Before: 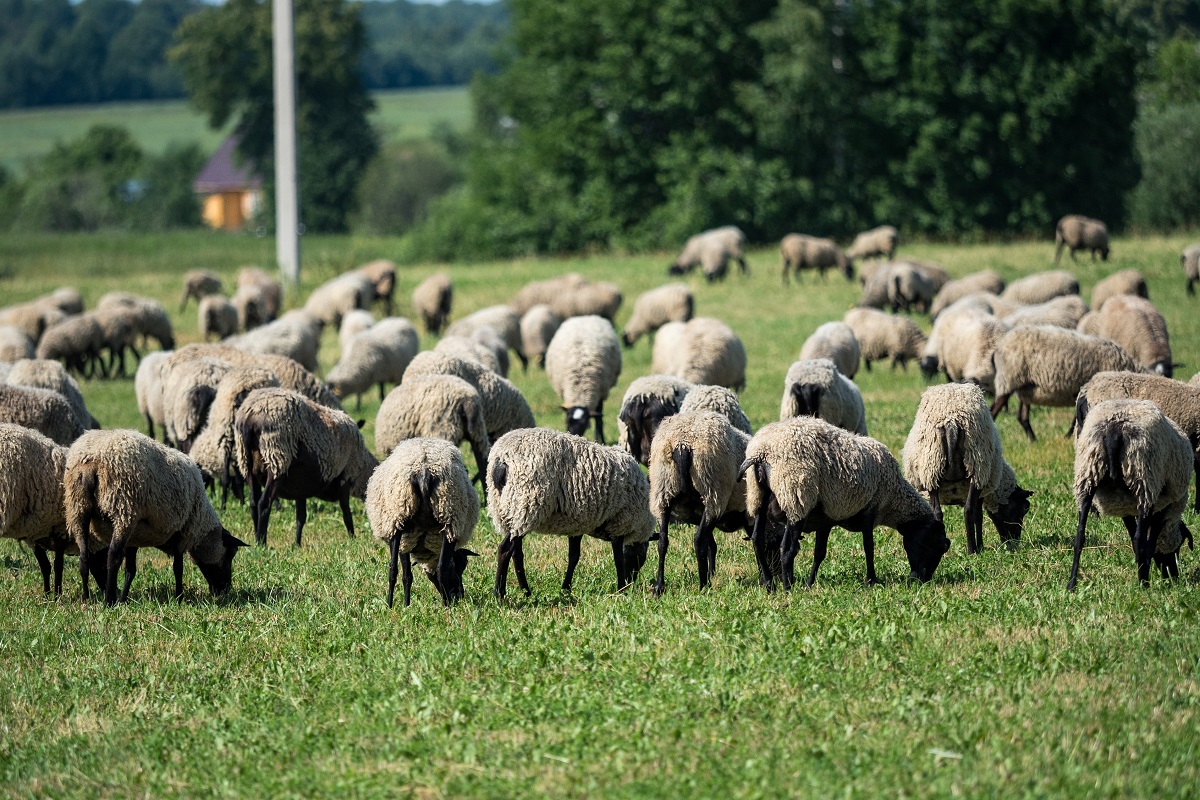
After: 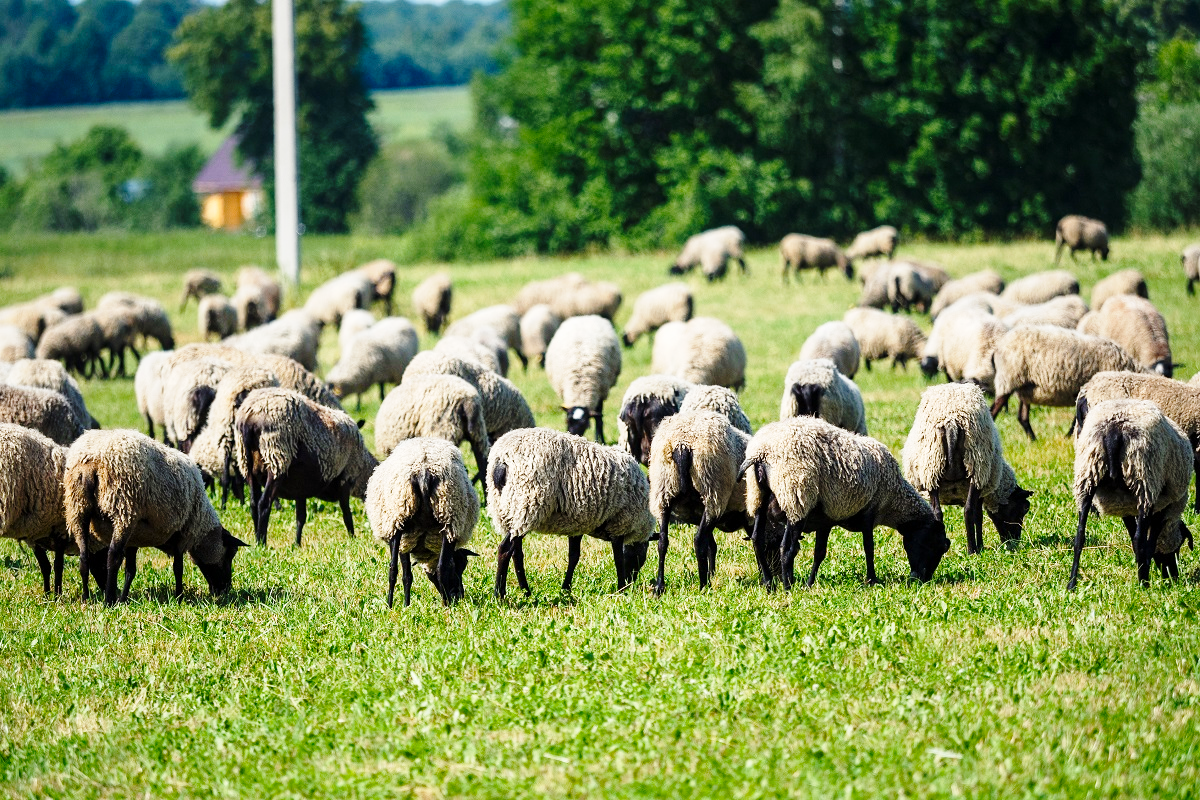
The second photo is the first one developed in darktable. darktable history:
base curve: curves: ch0 [(0, 0) (0.028, 0.03) (0.121, 0.232) (0.46, 0.748) (0.859, 0.968) (1, 1)], preserve colors none
exposure: compensate highlight preservation false
color balance rgb: shadows lift › chroma 2.026%, shadows lift › hue 249.84°, power › chroma 0.3%, power › hue 25.09°, perceptual saturation grading › global saturation 9.21%, perceptual saturation grading › highlights -13.394%, perceptual saturation grading › mid-tones 14.843%, perceptual saturation grading › shadows 23.189%, perceptual brilliance grading › global brilliance 2.98%, perceptual brilliance grading › highlights -3.019%, perceptual brilliance grading › shadows 3.222%
